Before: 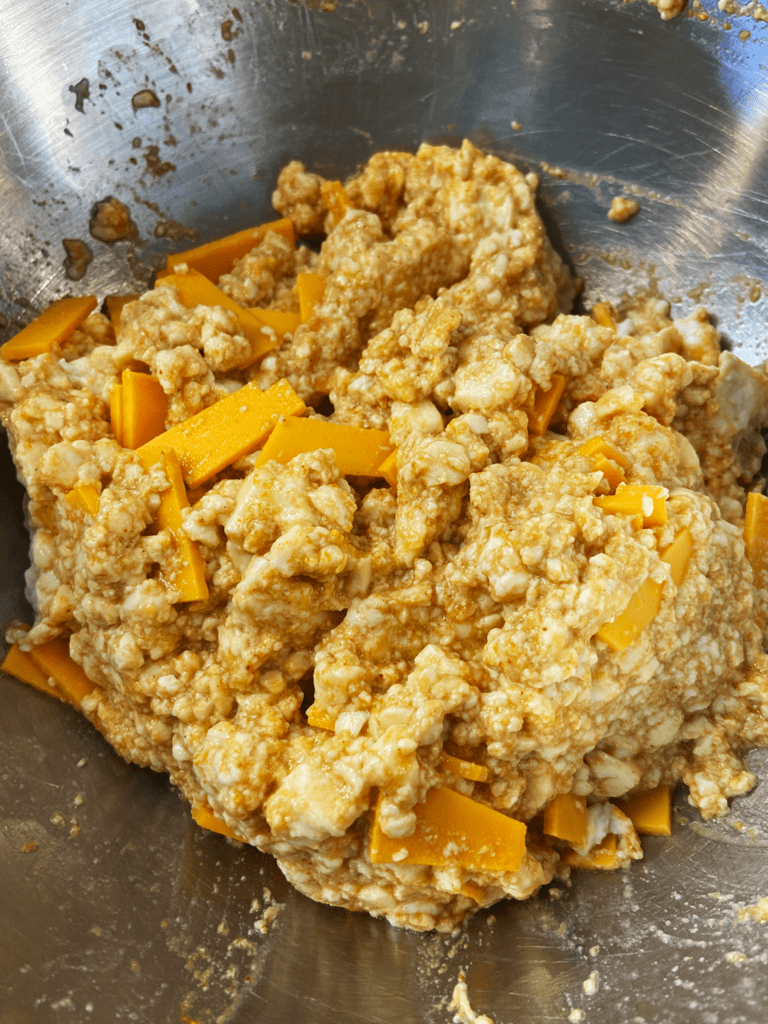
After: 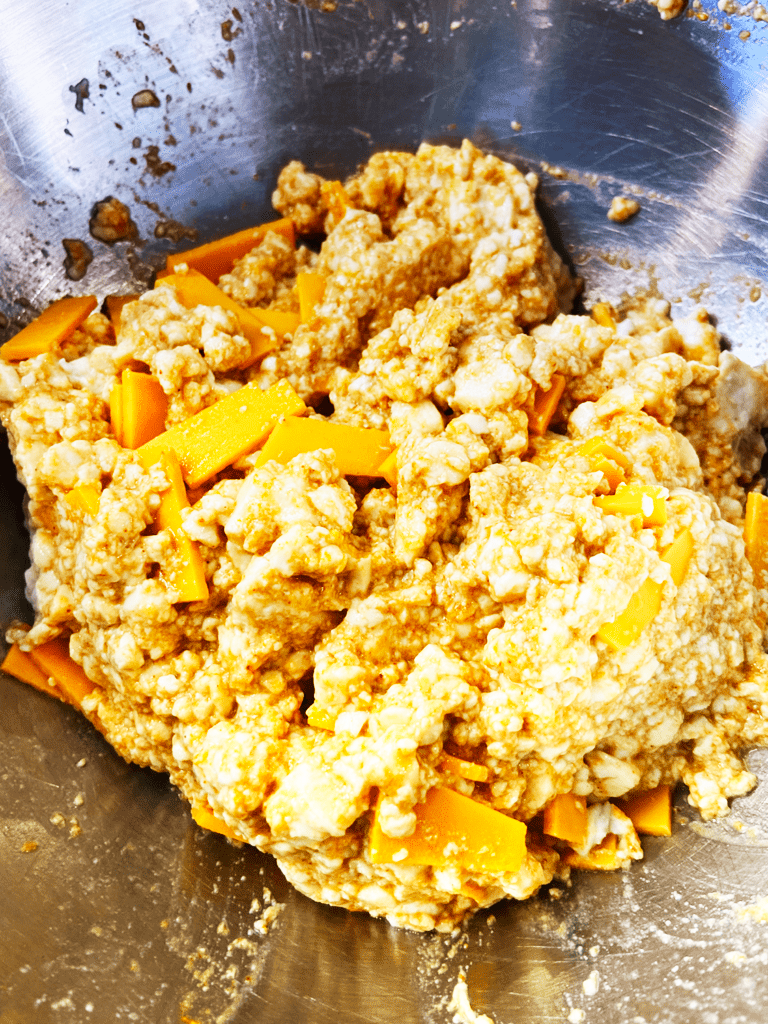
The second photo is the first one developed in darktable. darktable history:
base curve: curves: ch0 [(0, 0) (0.007, 0.004) (0.027, 0.03) (0.046, 0.07) (0.207, 0.54) (0.442, 0.872) (0.673, 0.972) (1, 1)], preserve colors none
graduated density: hue 238.83°, saturation 50%
